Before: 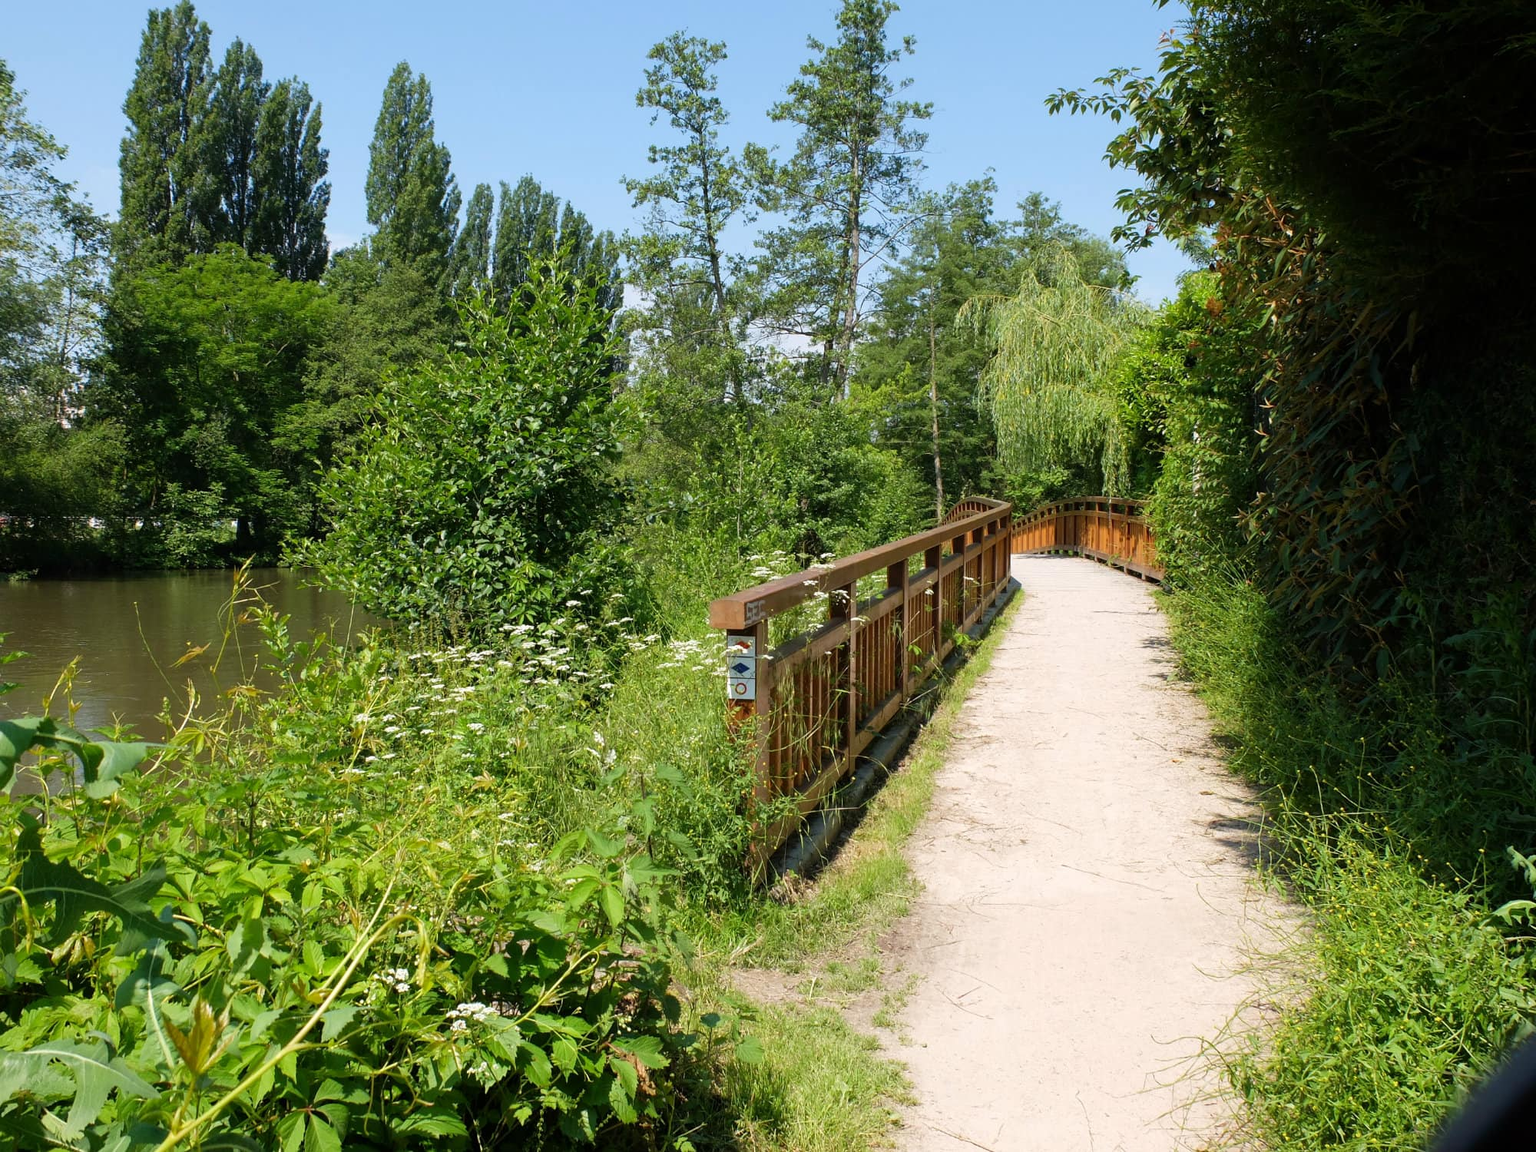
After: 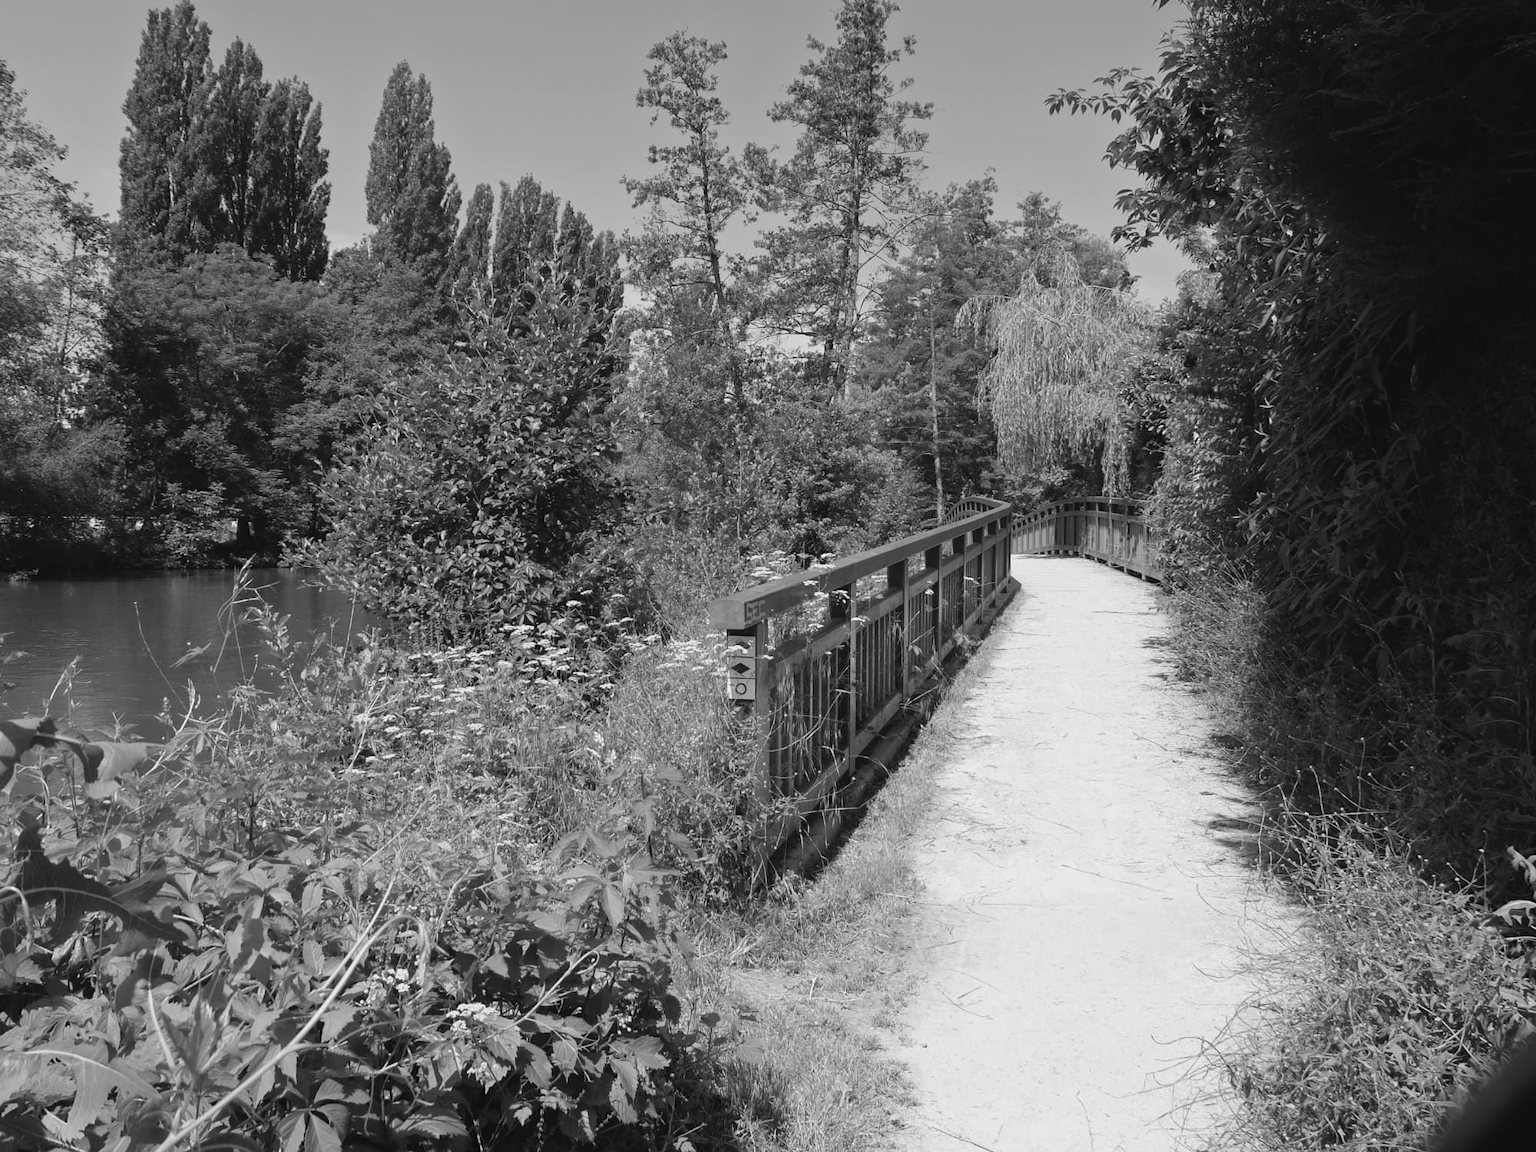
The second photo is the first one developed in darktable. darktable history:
contrast brightness saturation: saturation -0.05
color balance rgb: shadows lift › chroma 2%, shadows lift › hue 219.6°, power › hue 313.2°, highlights gain › chroma 3%, highlights gain › hue 75.6°, global offset › luminance 0.5%, perceptual saturation grading › global saturation 15.33%, perceptual saturation grading › highlights -19.33%, perceptual saturation grading › shadows 20%, global vibrance 20%
monochrome: a 26.22, b 42.67, size 0.8
